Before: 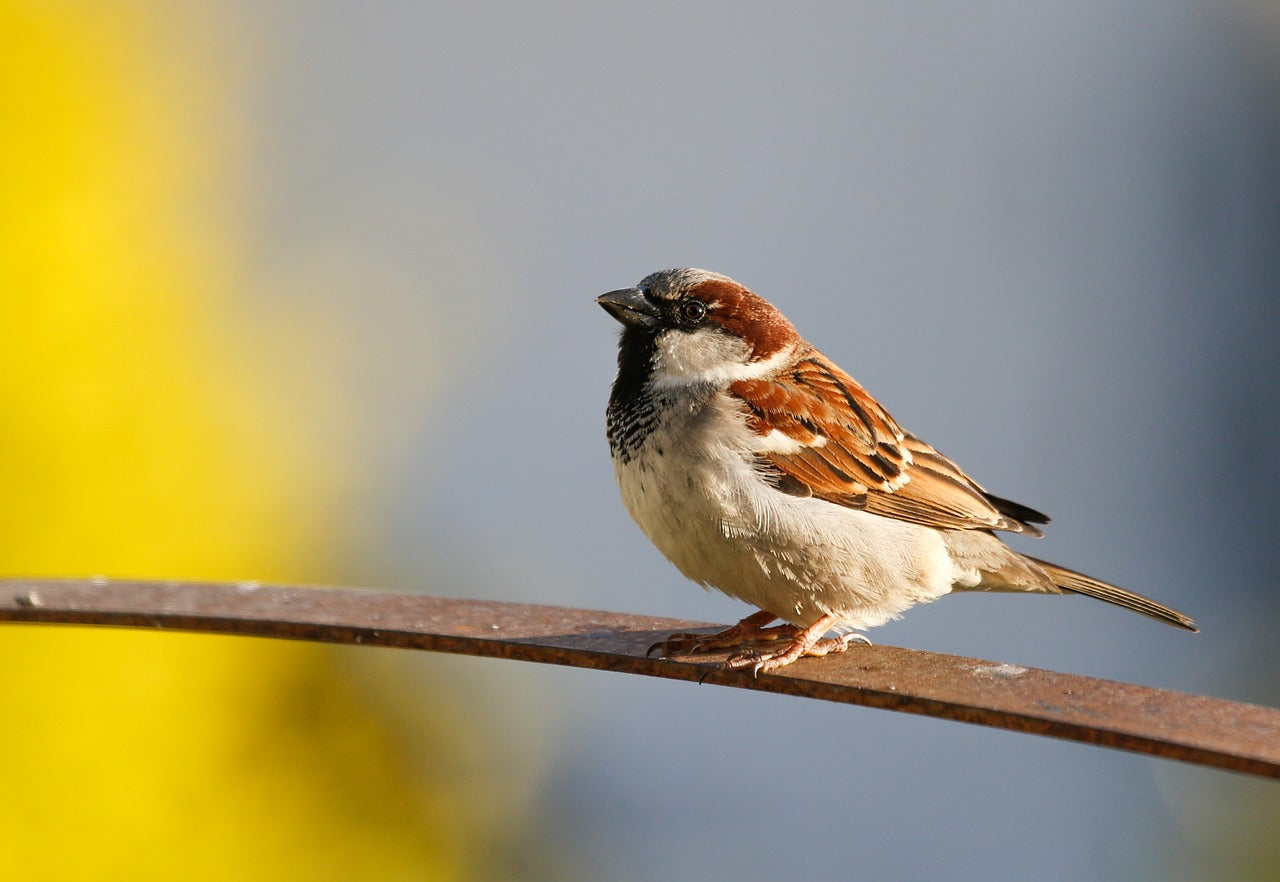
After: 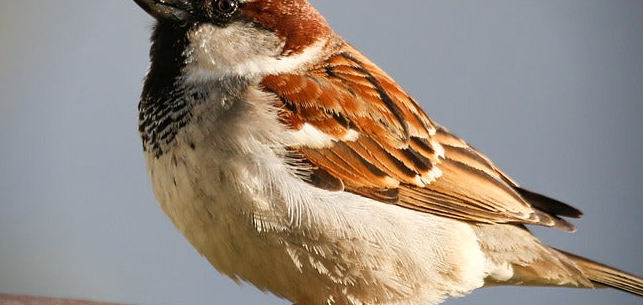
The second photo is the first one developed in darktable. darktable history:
crop: left 36.607%, top 34.735%, right 13.146%, bottom 30.611%
vignetting: saturation 0, unbound false
